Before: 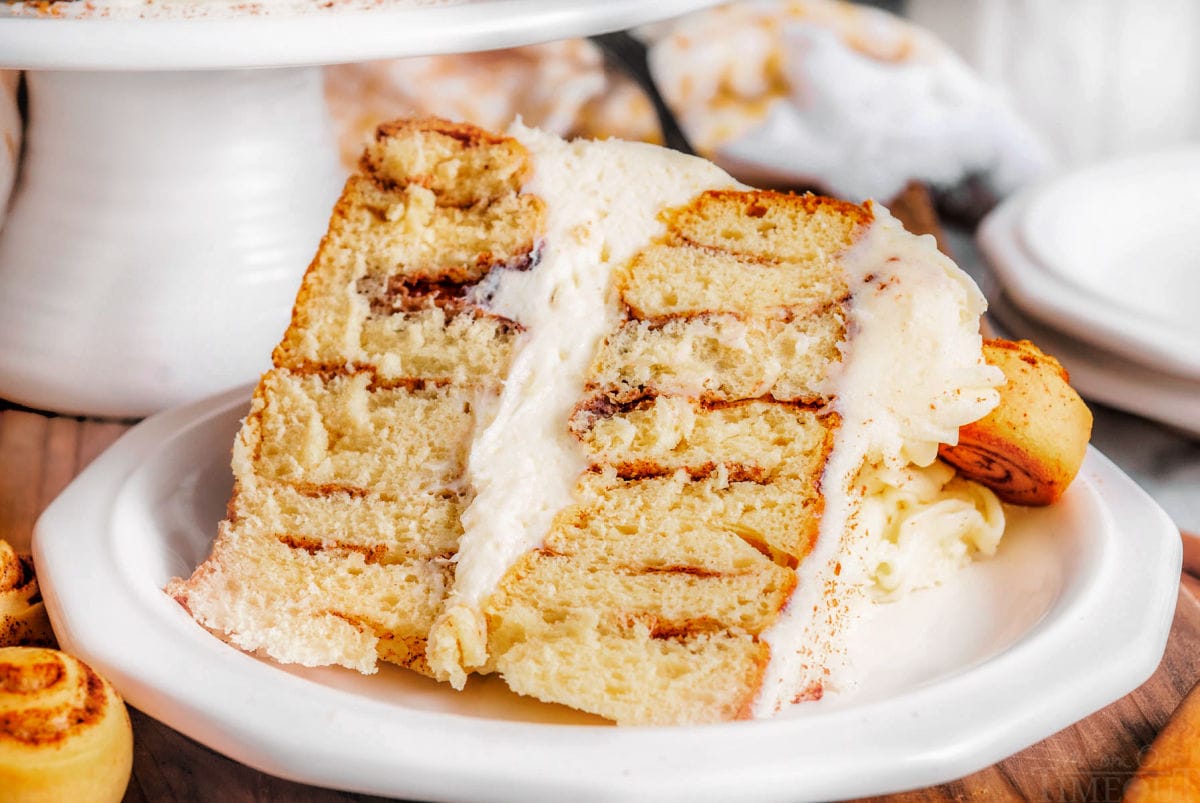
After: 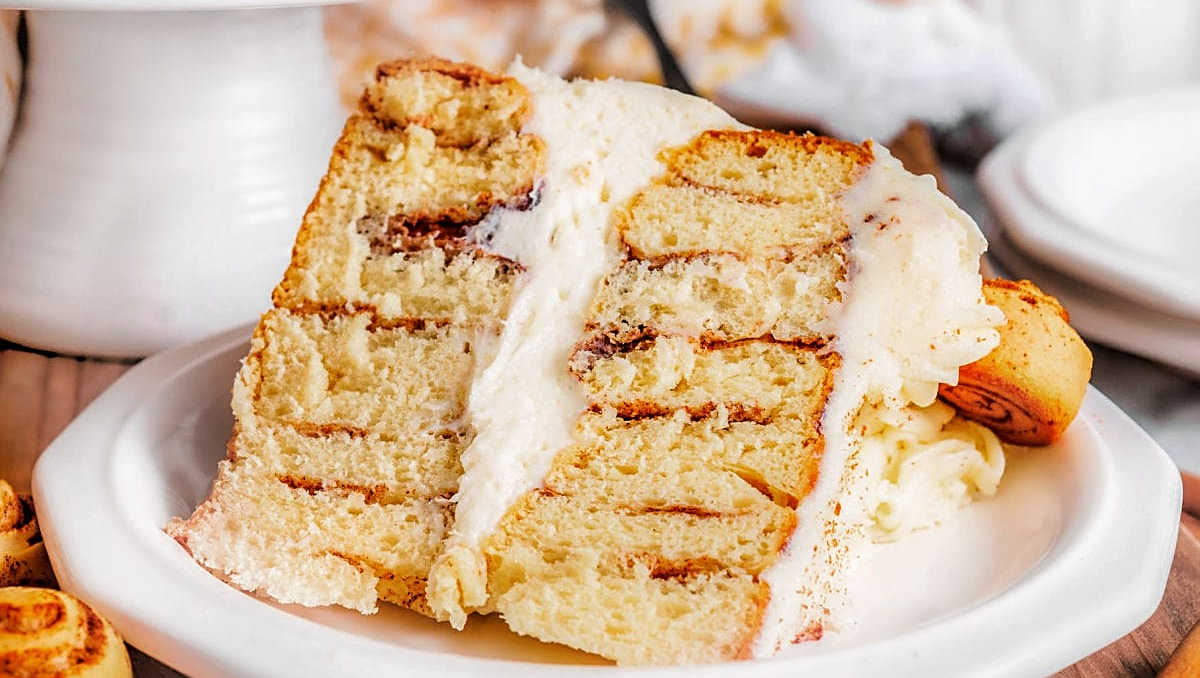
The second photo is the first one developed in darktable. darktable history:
sharpen: on, module defaults
crop: top 7.59%, bottom 7.856%
